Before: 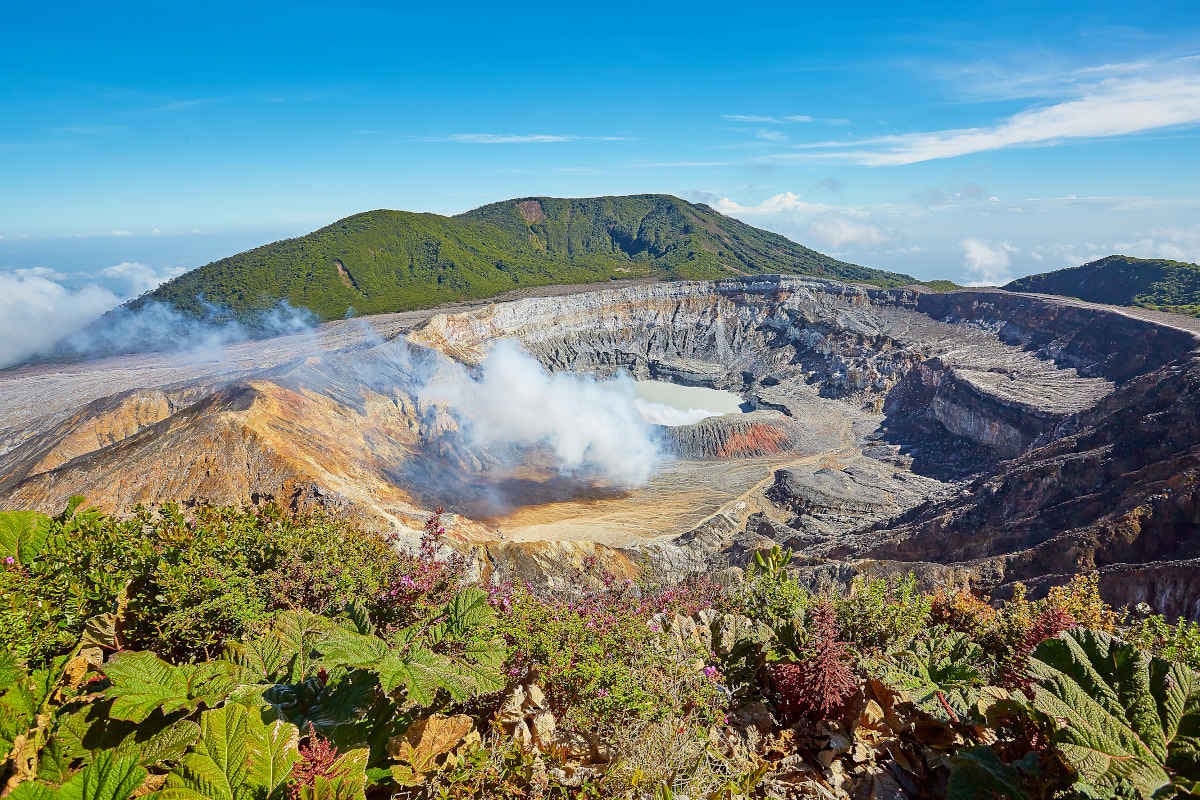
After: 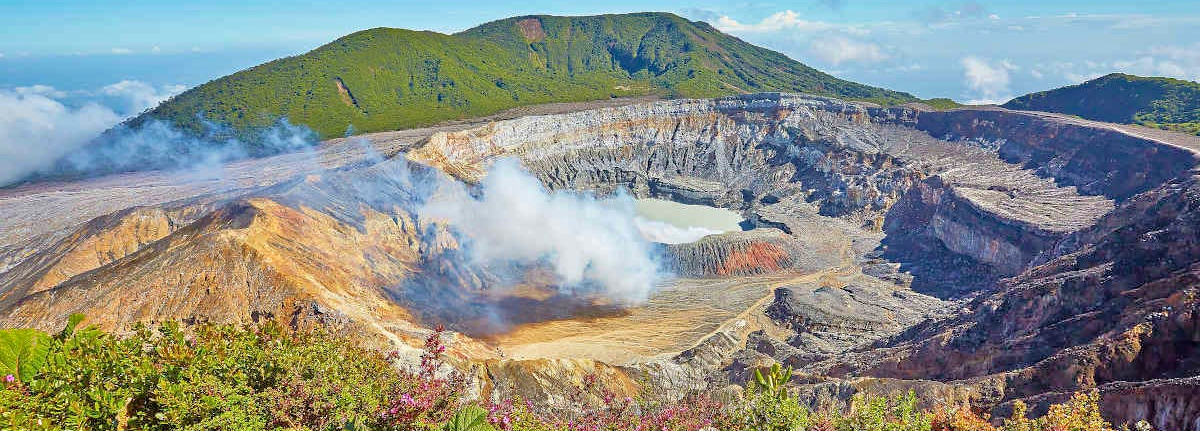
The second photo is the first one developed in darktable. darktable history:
crop and rotate: top 22.818%, bottom 23.239%
velvia: strength 15.62%
haze removal: compatibility mode true, adaptive false
tone equalizer: -7 EV 0.148 EV, -6 EV 0.592 EV, -5 EV 1.14 EV, -4 EV 1.37 EV, -3 EV 1.16 EV, -2 EV 0.6 EV, -1 EV 0.156 EV
